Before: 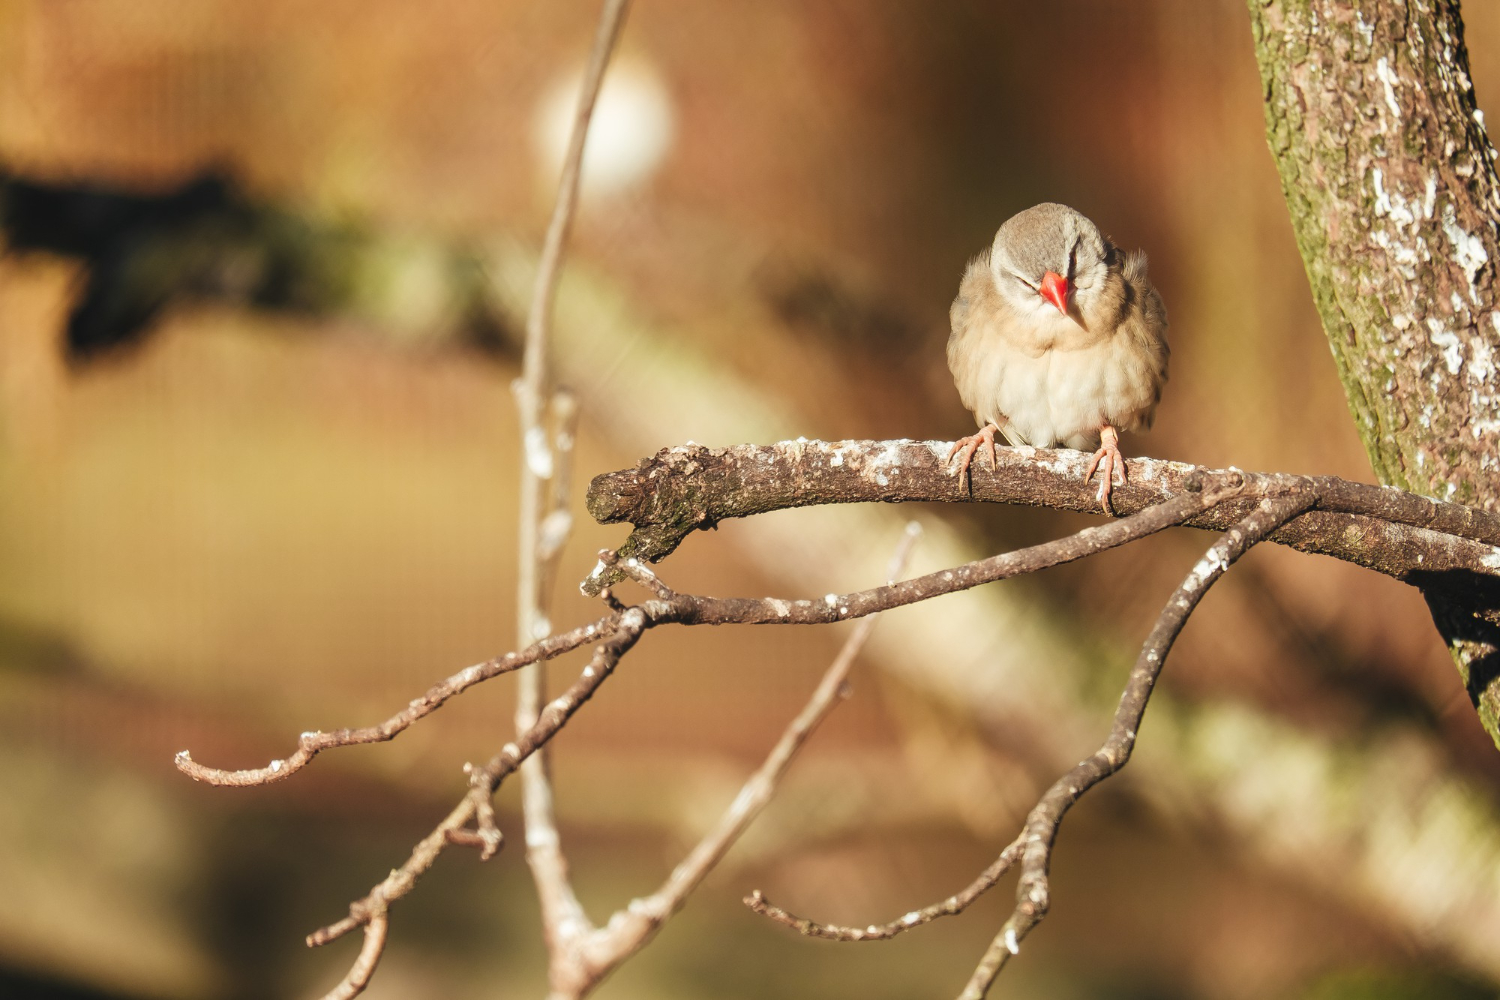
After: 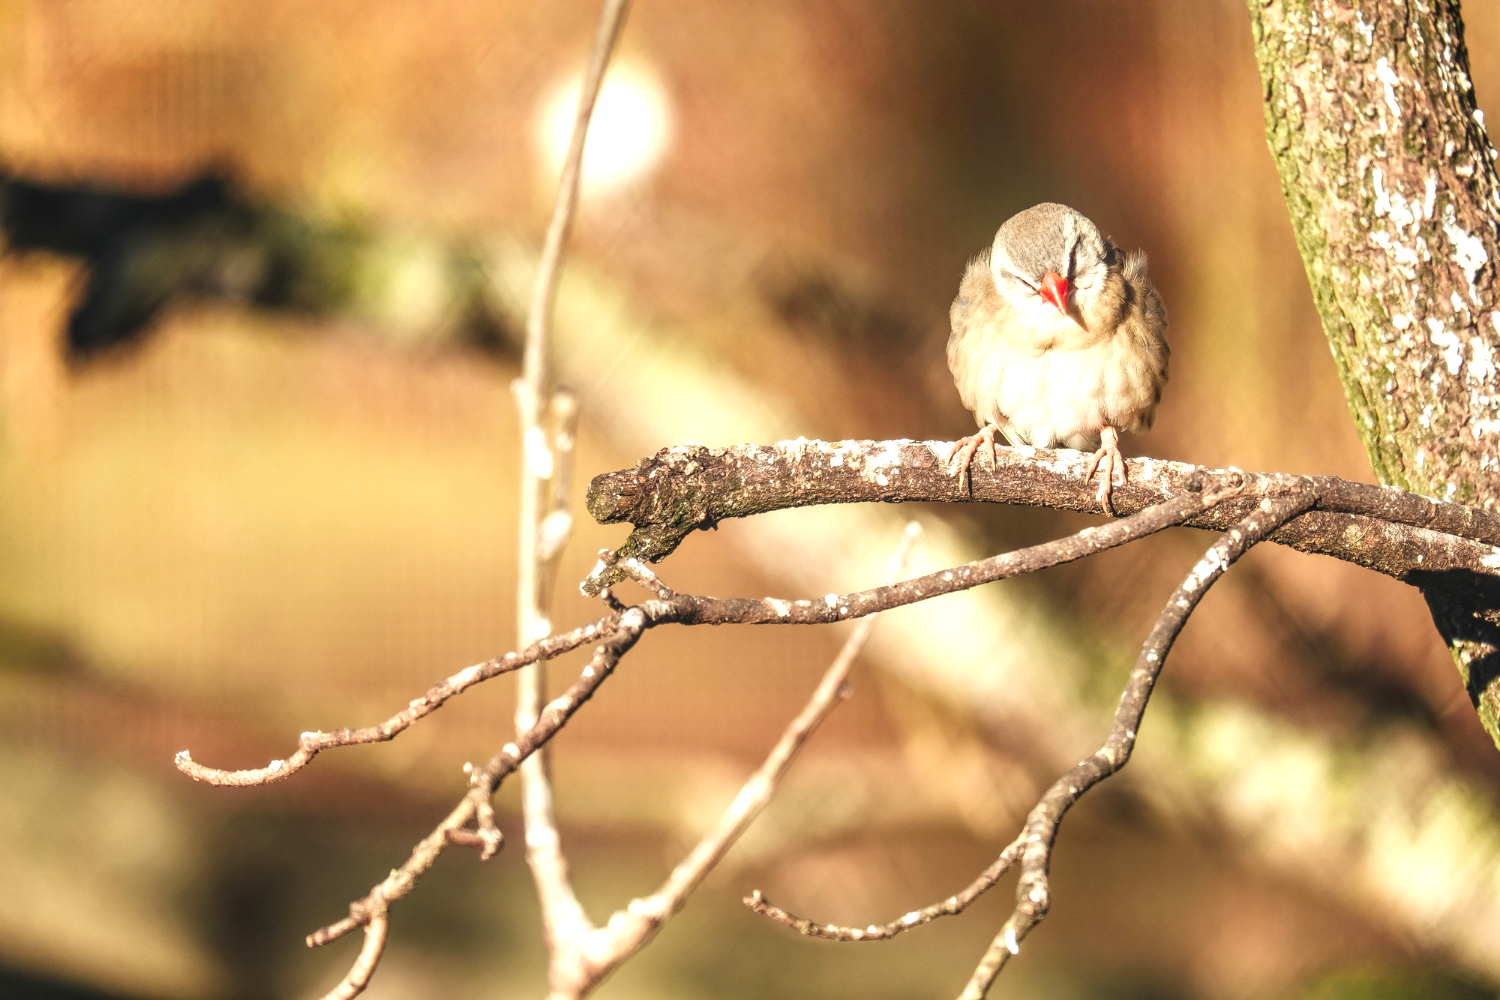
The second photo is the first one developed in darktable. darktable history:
exposure: exposure 0.6 EV, compensate highlight preservation false
local contrast: on, module defaults
